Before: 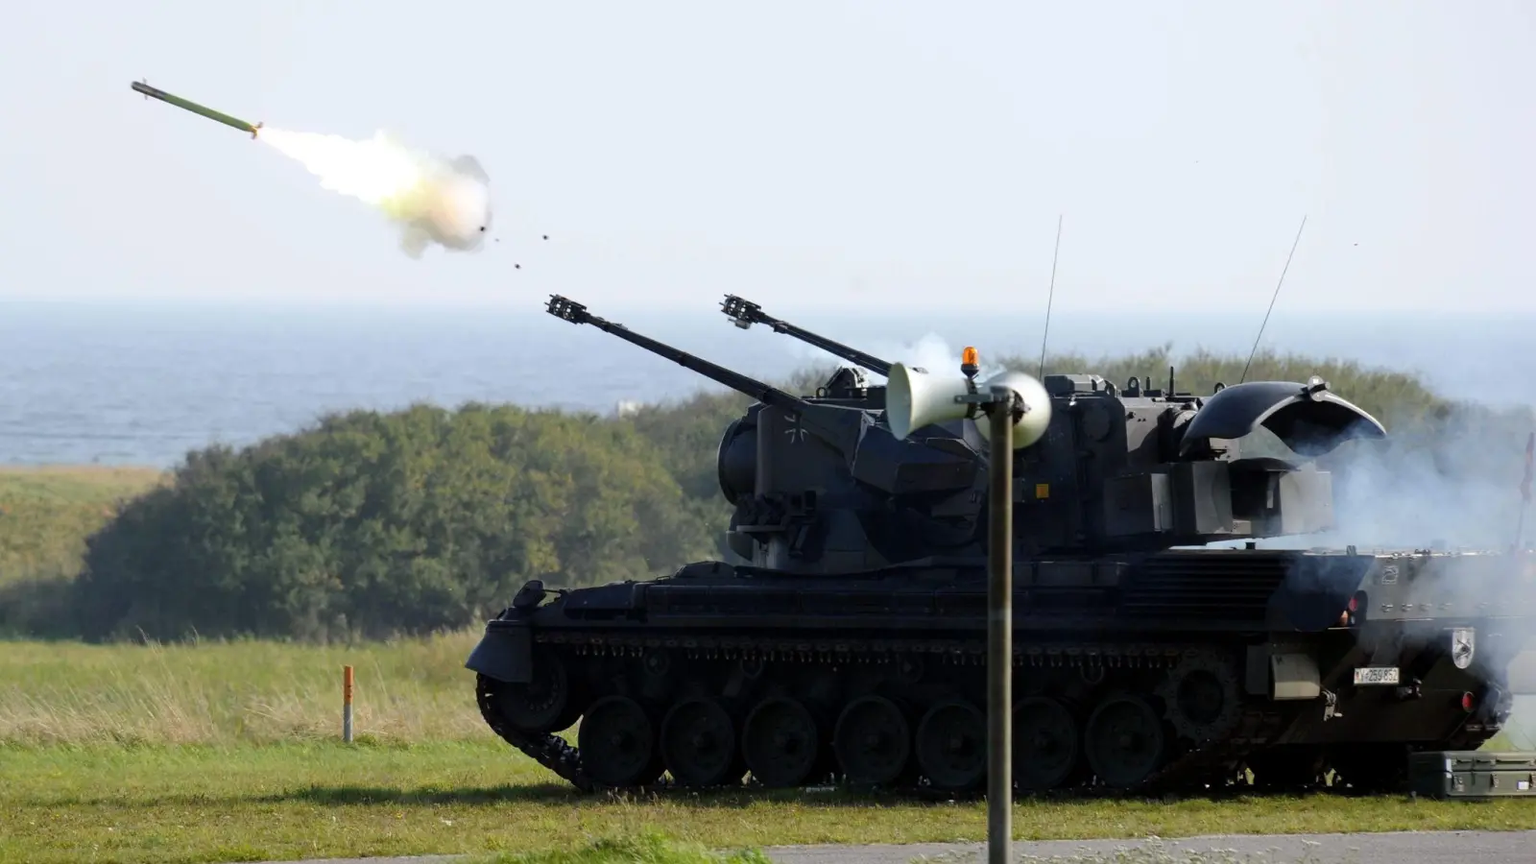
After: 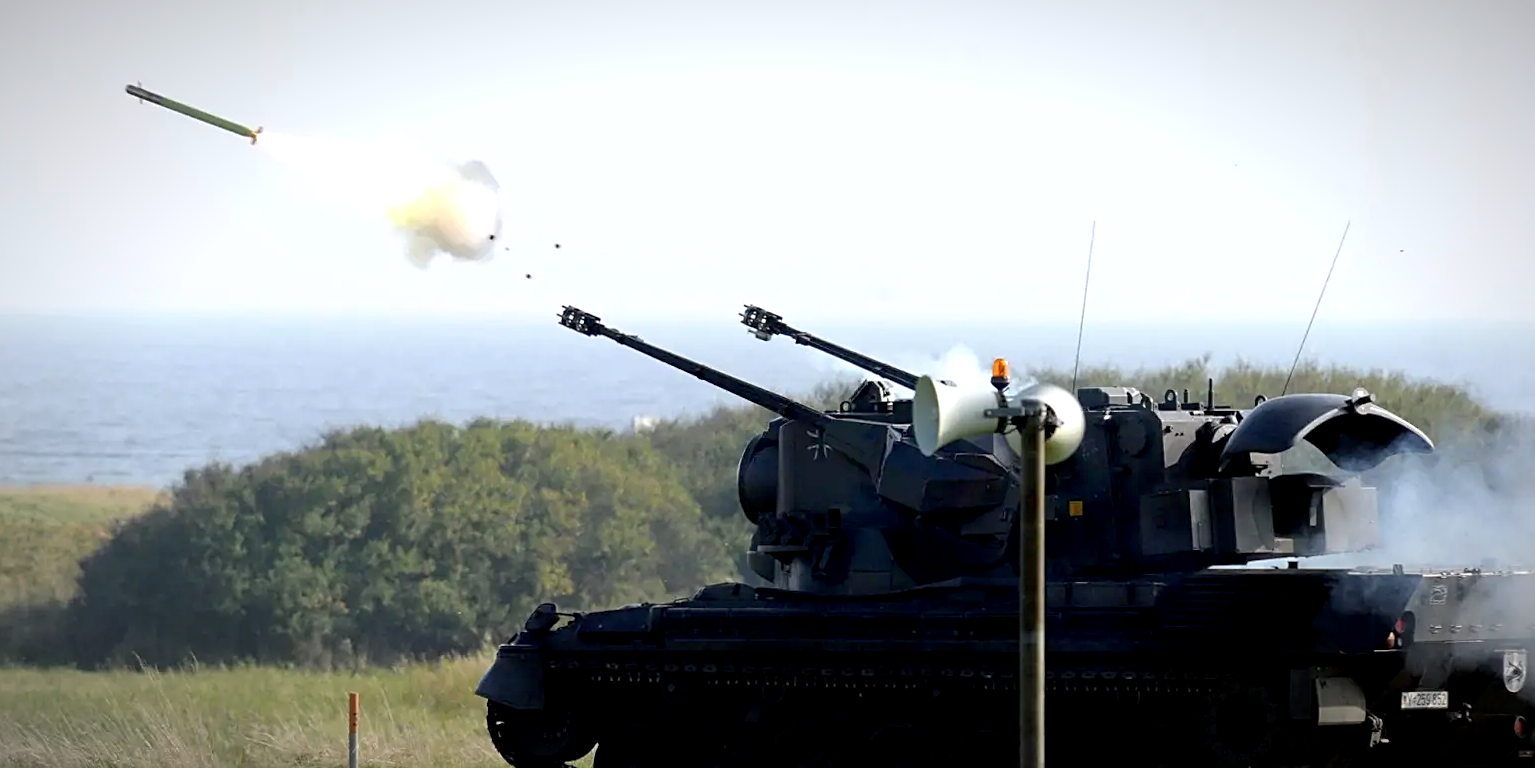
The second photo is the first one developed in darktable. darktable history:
crop and rotate: angle 0.177°, left 0.397%, right 3.112%, bottom 14.113%
vignetting: fall-off radius 59.82%, automatic ratio true
sharpen: on, module defaults
exposure: black level correction 0.005, exposure 0.274 EV, compensate highlight preservation false
